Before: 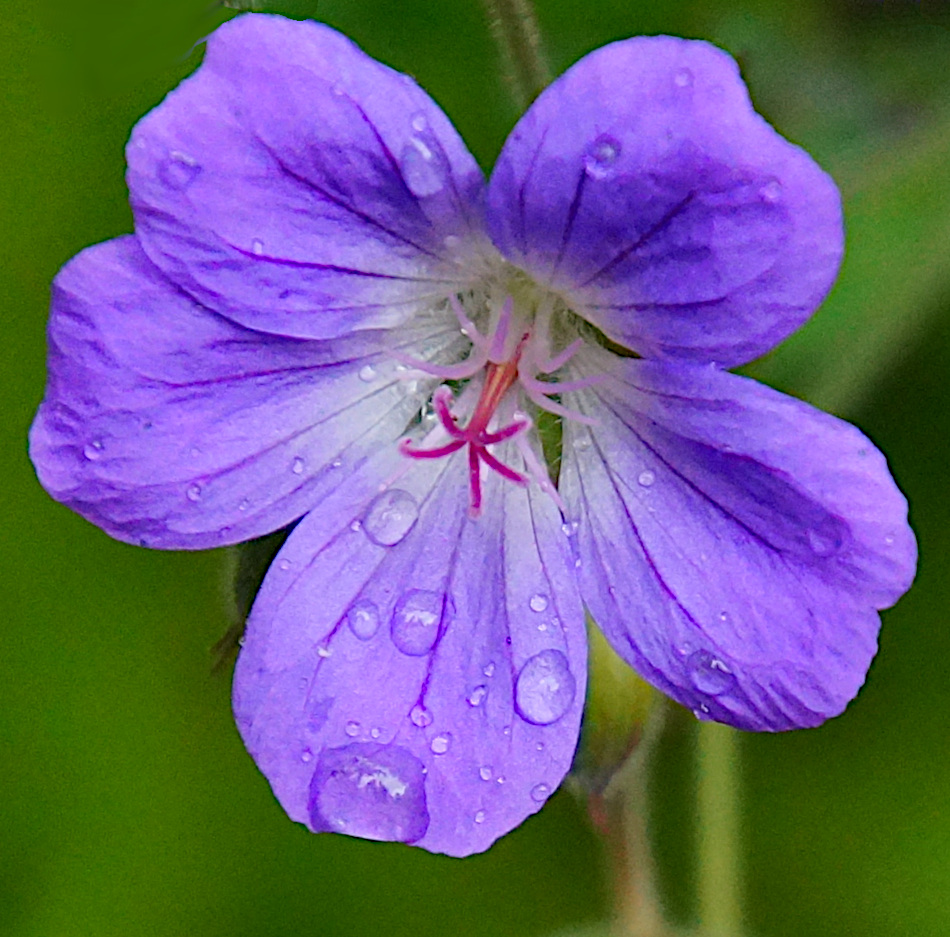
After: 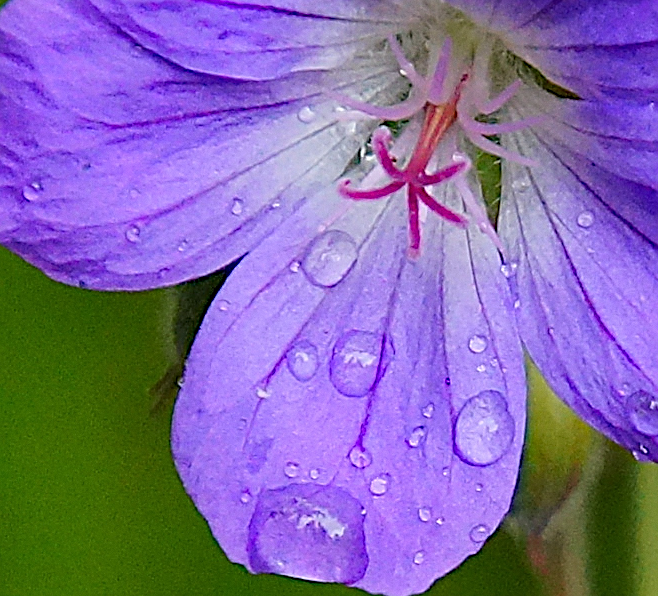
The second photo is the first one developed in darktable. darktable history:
sharpen: radius 1.4, amount 1.25, threshold 0.7
grain: coarseness 0.09 ISO, strength 10%
crop: left 6.488%, top 27.668%, right 24.183%, bottom 8.656%
